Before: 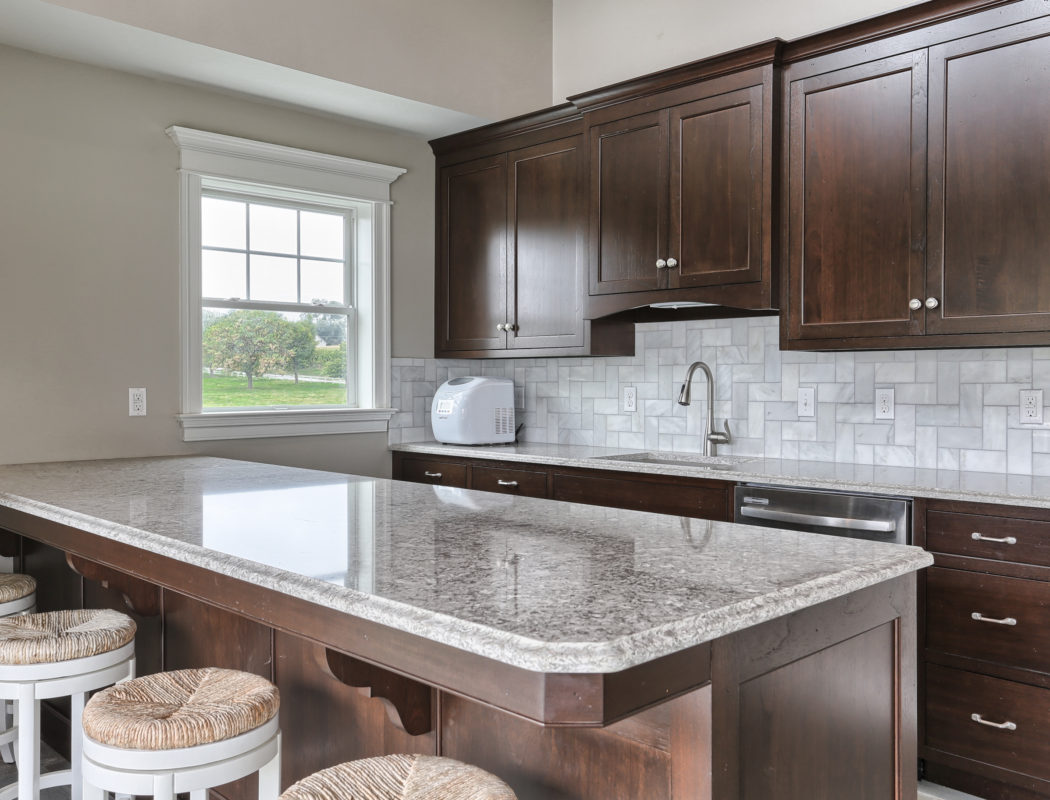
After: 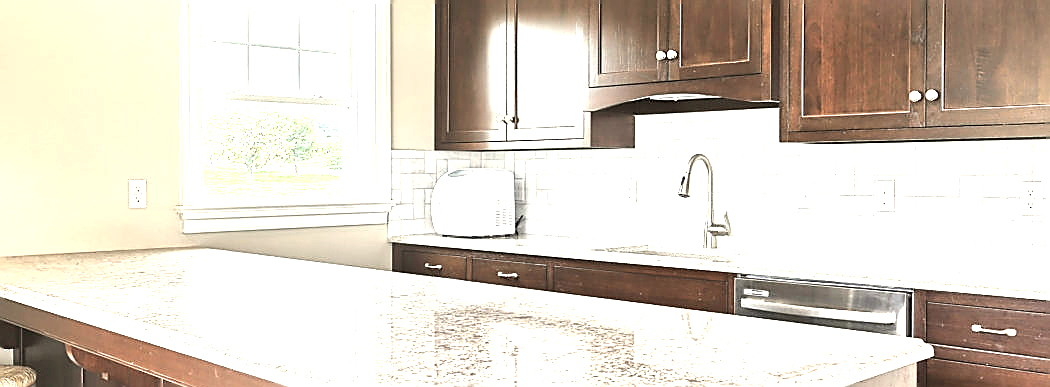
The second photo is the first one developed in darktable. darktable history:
crop and rotate: top 26.056%, bottom 25.543%
exposure: exposure 2 EV, compensate exposure bias true, compensate highlight preservation false
white balance: red 1.029, blue 0.92
sharpen: radius 1.4, amount 1.25, threshold 0.7
